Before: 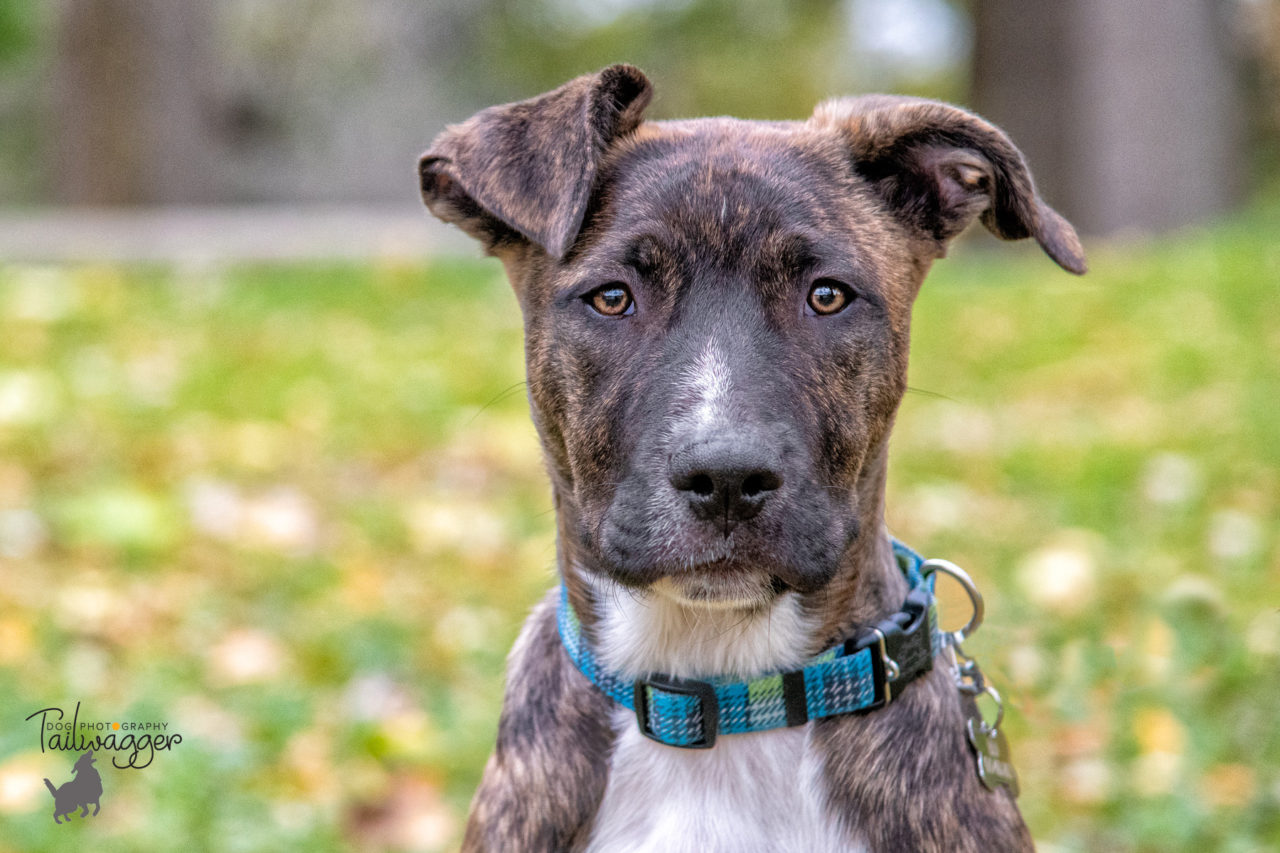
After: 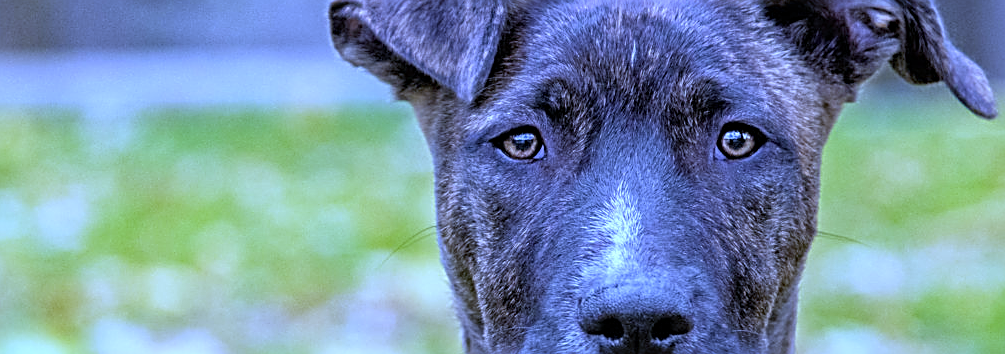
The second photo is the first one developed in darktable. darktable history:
crop: left 7.036%, top 18.398%, right 14.379%, bottom 40.043%
white balance: red 0.766, blue 1.537
sharpen: radius 2.584, amount 0.688
tone equalizer: on, module defaults
